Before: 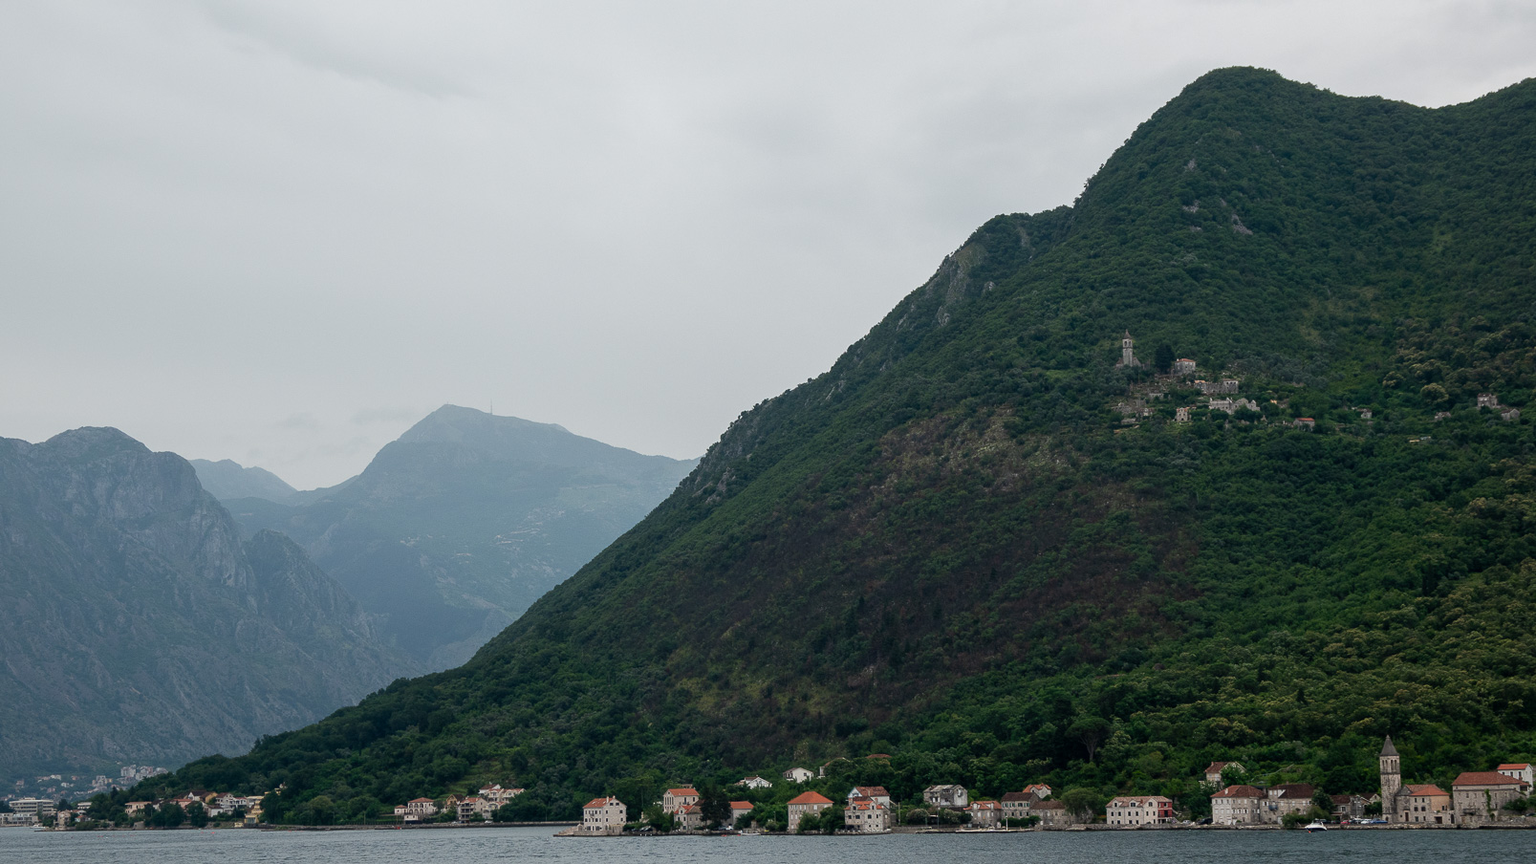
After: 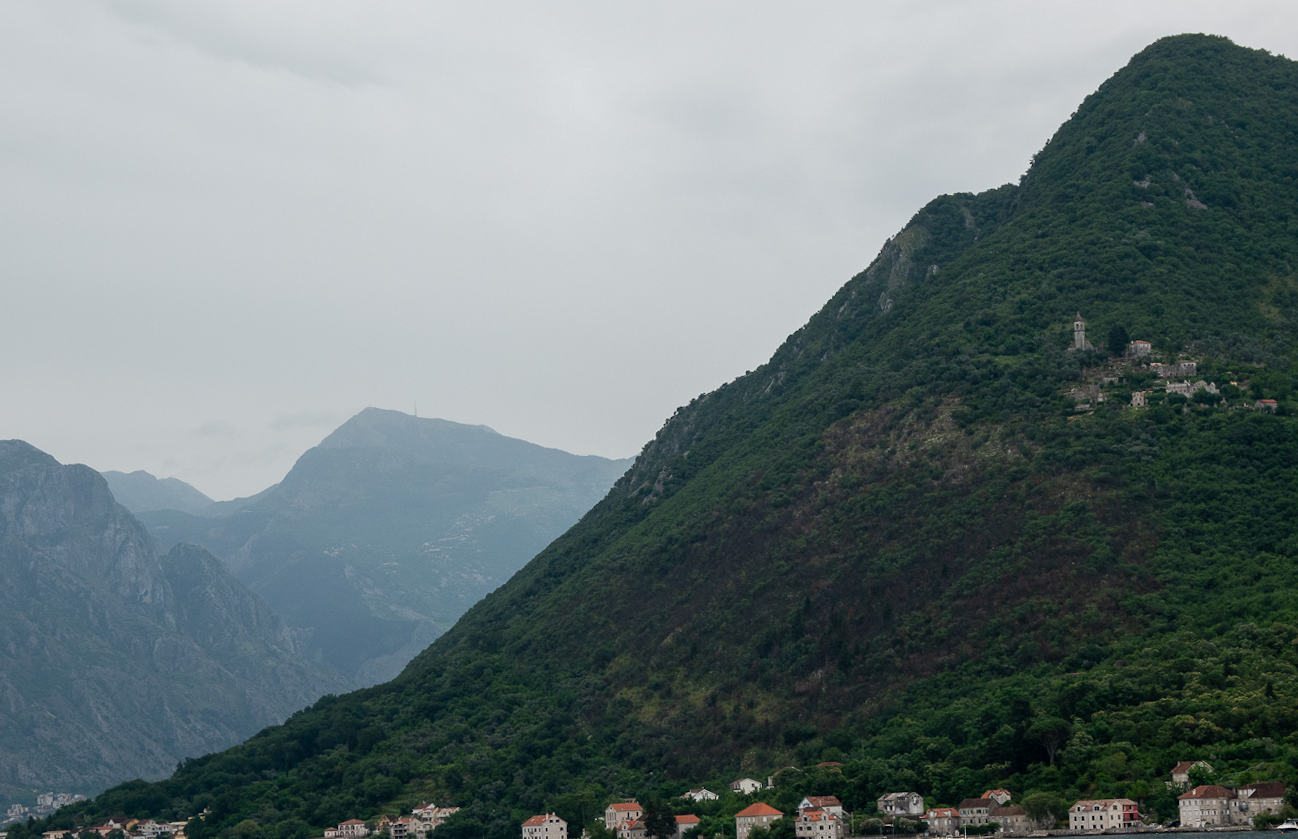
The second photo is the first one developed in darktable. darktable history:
crop and rotate: angle 1.4°, left 4.239%, top 0.697%, right 11.509%, bottom 2.497%
tone equalizer: edges refinement/feathering 500, mask exposure compensation -1.57 EV, preserve details no
